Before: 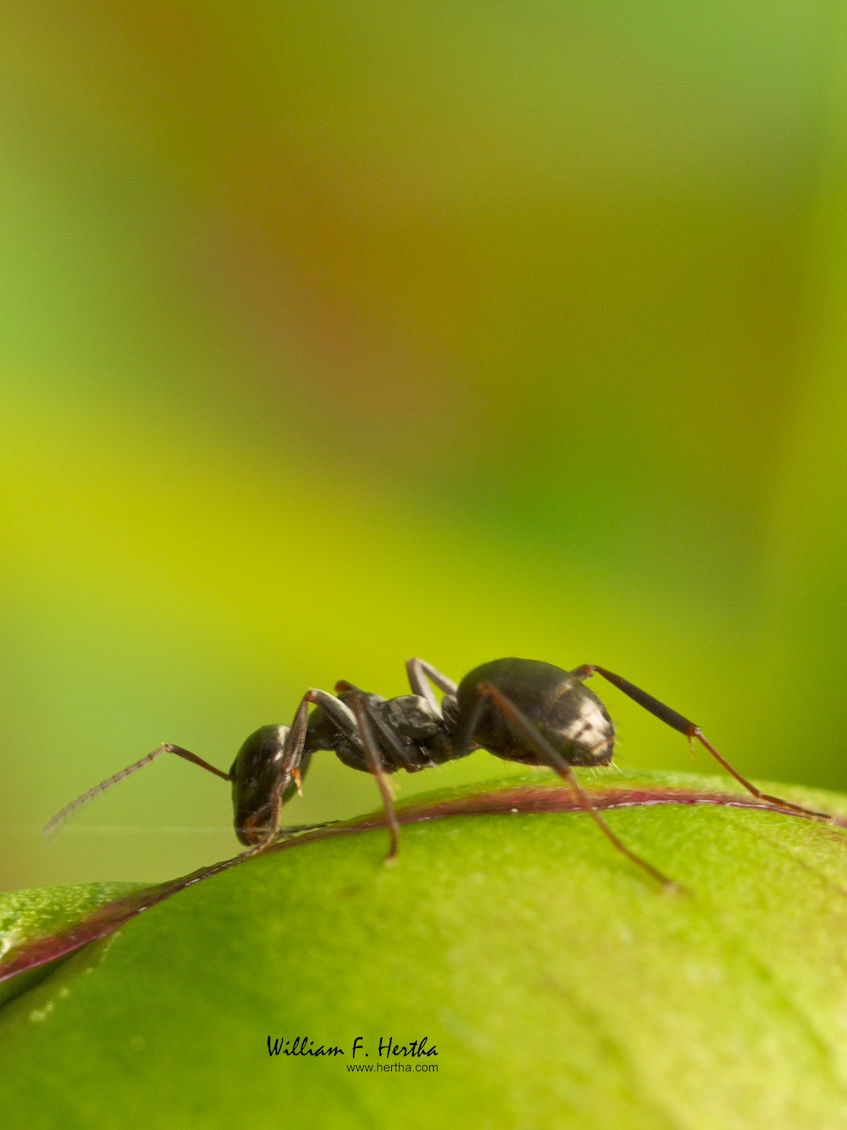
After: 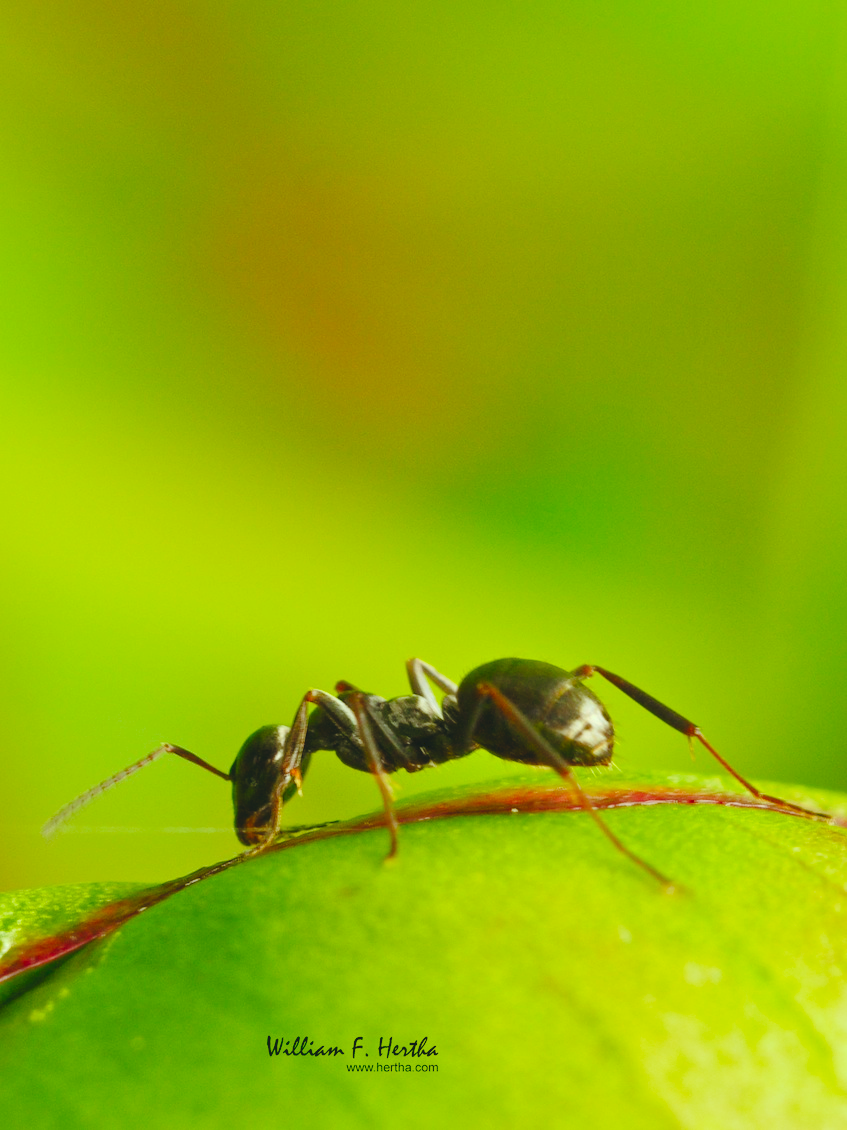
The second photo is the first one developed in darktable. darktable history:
color correction: highlights a* -7.33, highlights b* 1.26, shadows a* -3.55, saturation 1.4
tone curve: curves: ch0 [(0, 0) (0.003, 0.09) (0.011, 0.095) (0.025, 0.097) (0.044, 0.108) (0.069, 0.117) (0.1, 0.129) (0.136, 0.151) (0.177, 0.185) (0.224, 0.229) (0.277, 0.299) (0.335, 0.379) (0.399, 0.469) (0.468, 0.55) (0.543, 0.629) (0.623, 0.702) (0.709, 0.775) (0.801, 0.85) (0.898, 0.91) (1, 1)], preserve colors none
